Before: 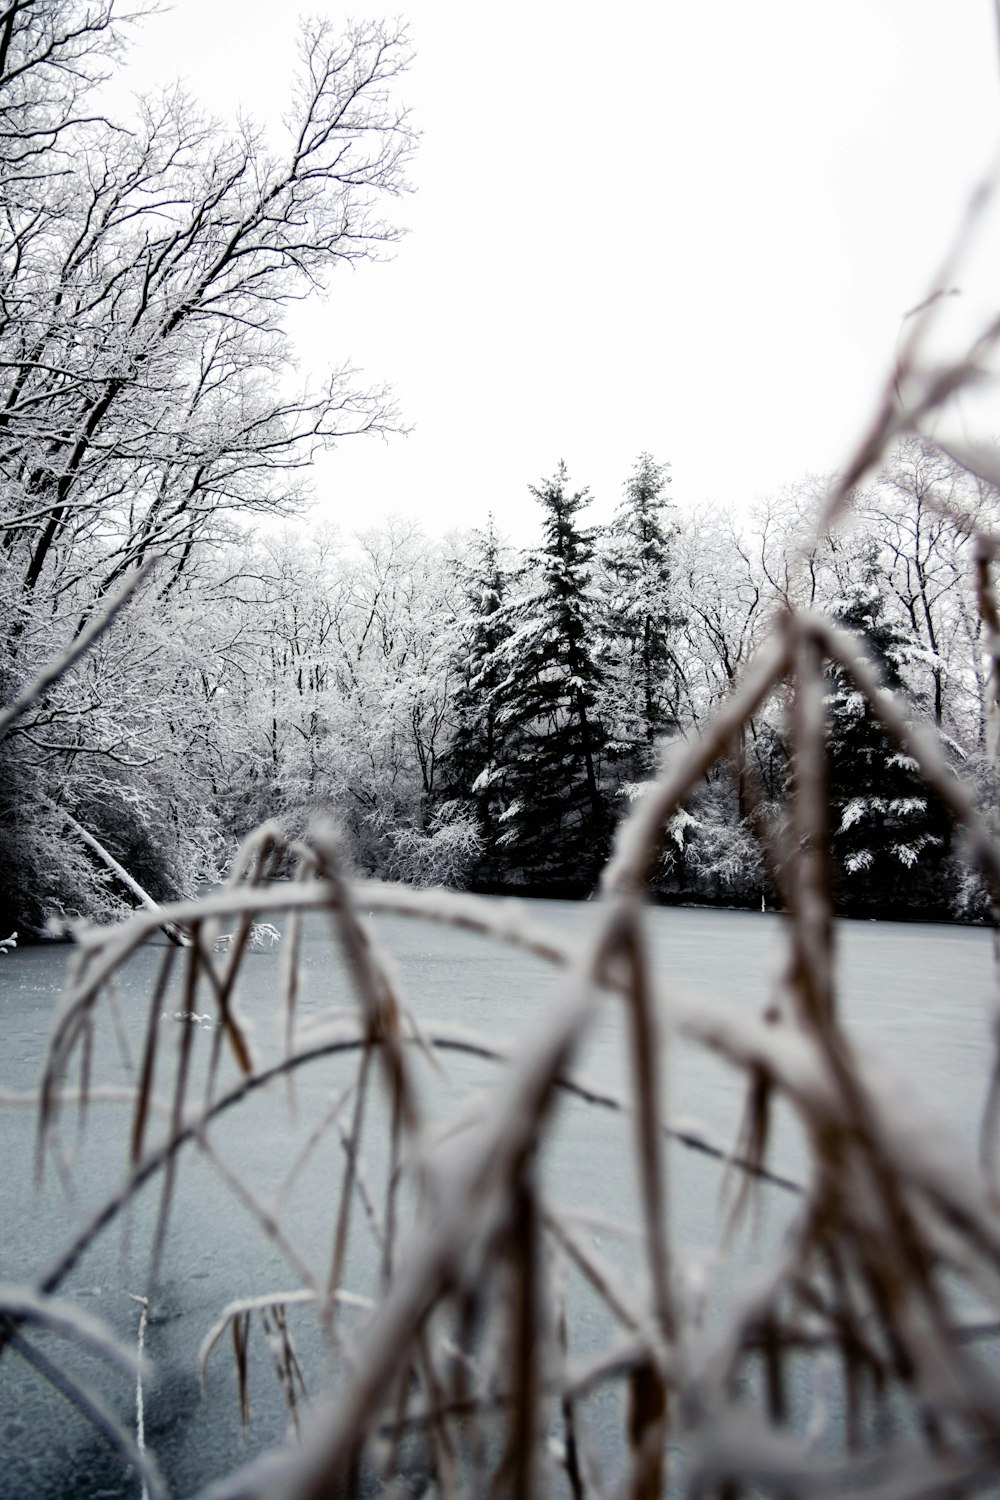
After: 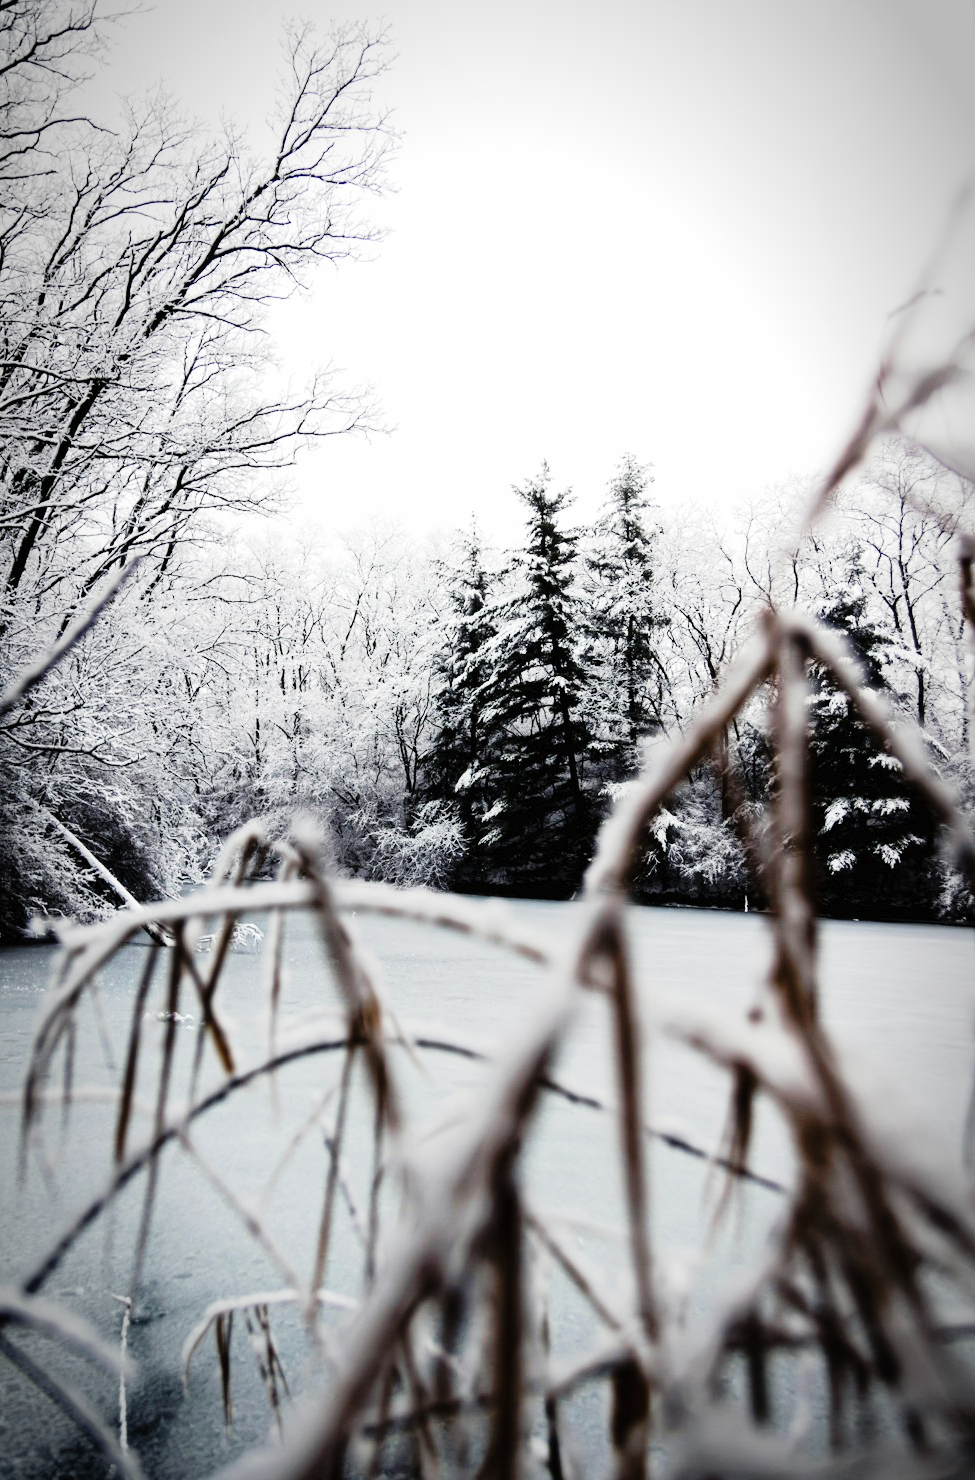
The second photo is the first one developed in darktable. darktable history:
tone curve: curves: ch0 [(0, 0) (0.003, 0.011) (0.011, 0.014) (0.025, 0.023) (0.044, 0.035) (0.069, 0.047) (0.1, 0.065) (0.136, 0.098) (0.177, 0.139) (0.224, 0.214) (0.277, 0.306) (0.335, 0.392) (0.399, 0.484) (0.468, 0.584) (0.543, 0.68) (0.623, 0.772) (0.709, 0.847) (0.801, 0.905) (0.898, 0.951) (1, 1)], preserve colors none
vibrance: on, module defaults
crop and rotate: left 1.774%, right 0.633%, bottom 1.28%
color zones: curves: ch1 [(0.113, 0.438) (0.75, 0.5)]; ch2 [(0.12, 0.526) (0.75, 0.5)]
vignetting: automatic ratio true
